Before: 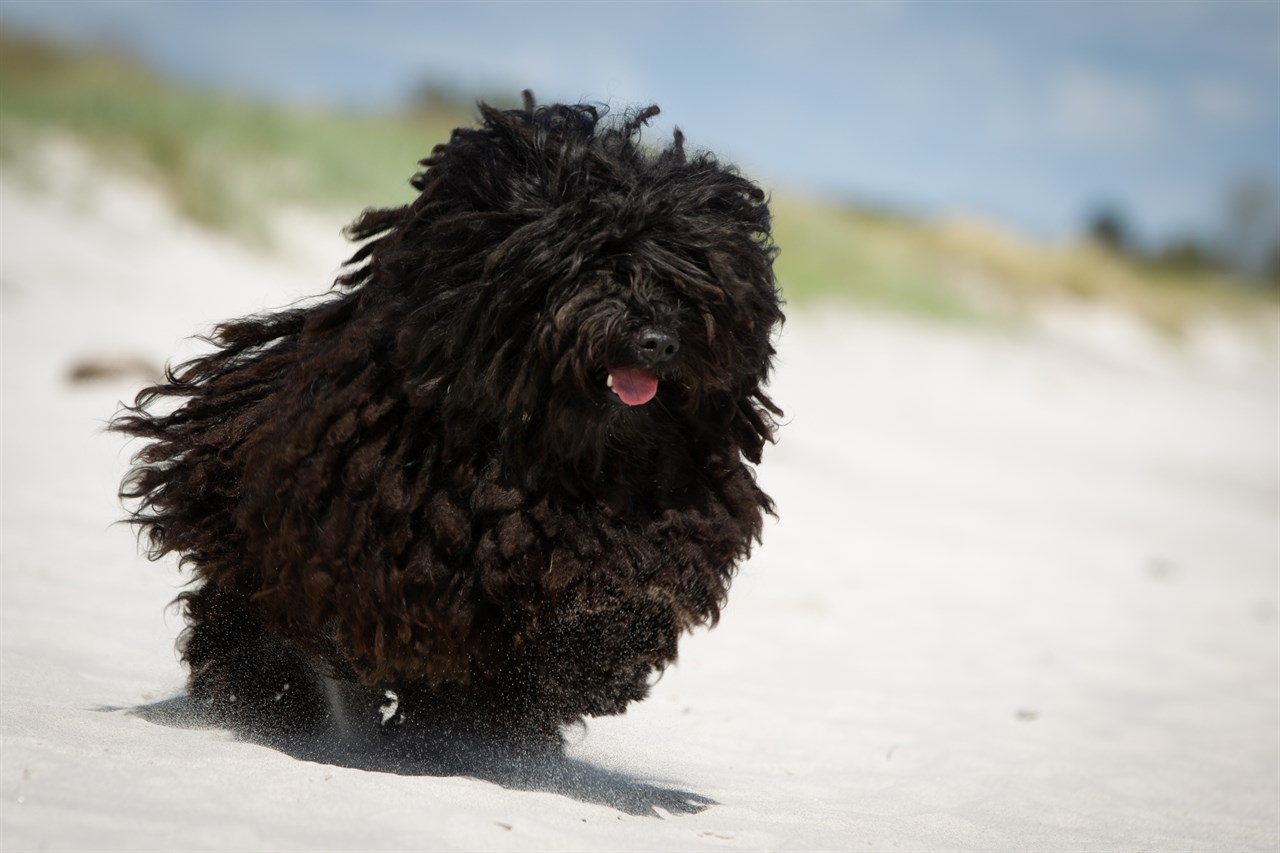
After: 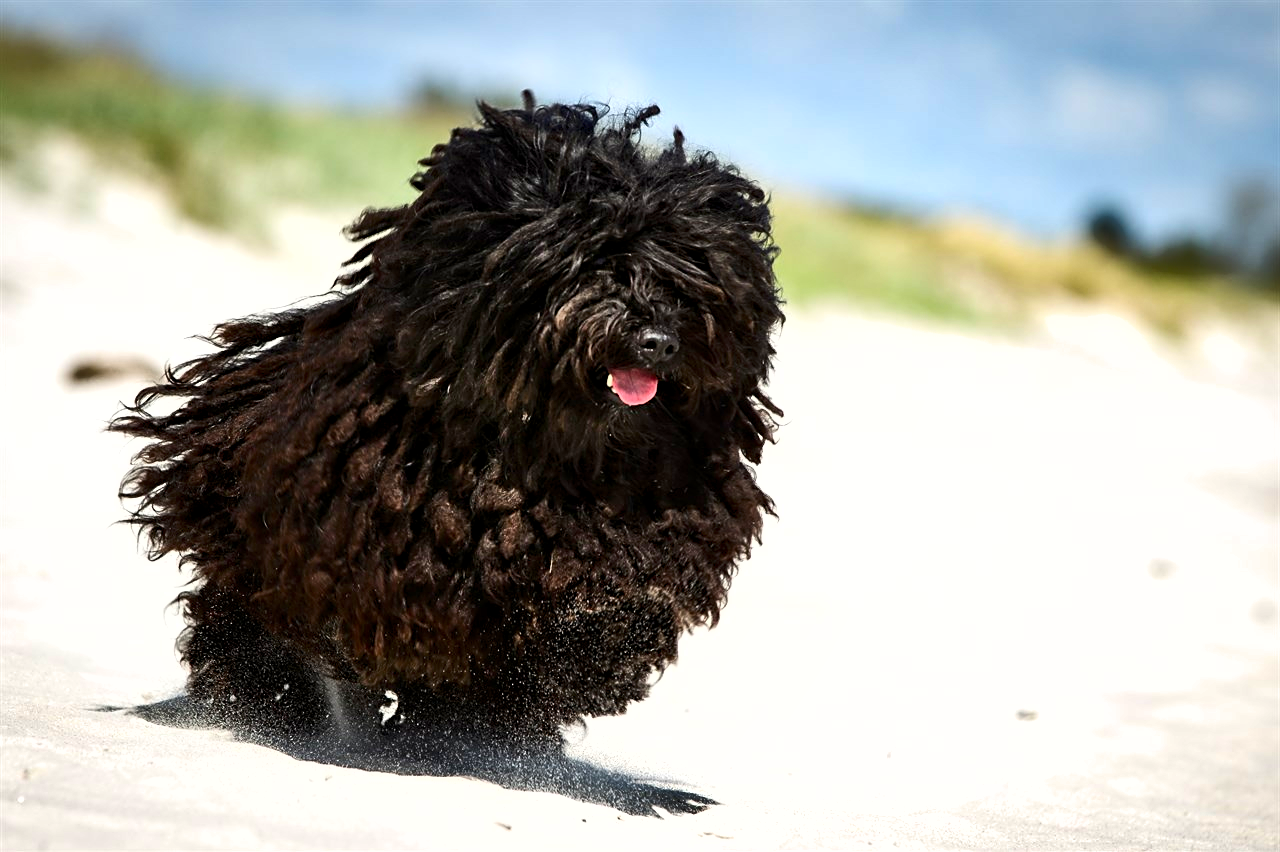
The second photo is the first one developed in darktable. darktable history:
contrast brightness saturation: contrast 0.169, saturation 0.323
crop: bottom 0.075%
levels: levels [0, 0.492, 0.984]
shadows and highlights: low approximation 0.01, soften with gaussian
exposure: exposure 0.376 EV, compensate highlight preservation false
sharpen: on, module defaults
contrast equalizer: octaves 7, y [[0.511, 0.558, 0.631, 0.632, 0.559, 0.512], [0.5 ×6], [0.5 ×6], [0 ×6], [0 ×6]], mix 0.541
